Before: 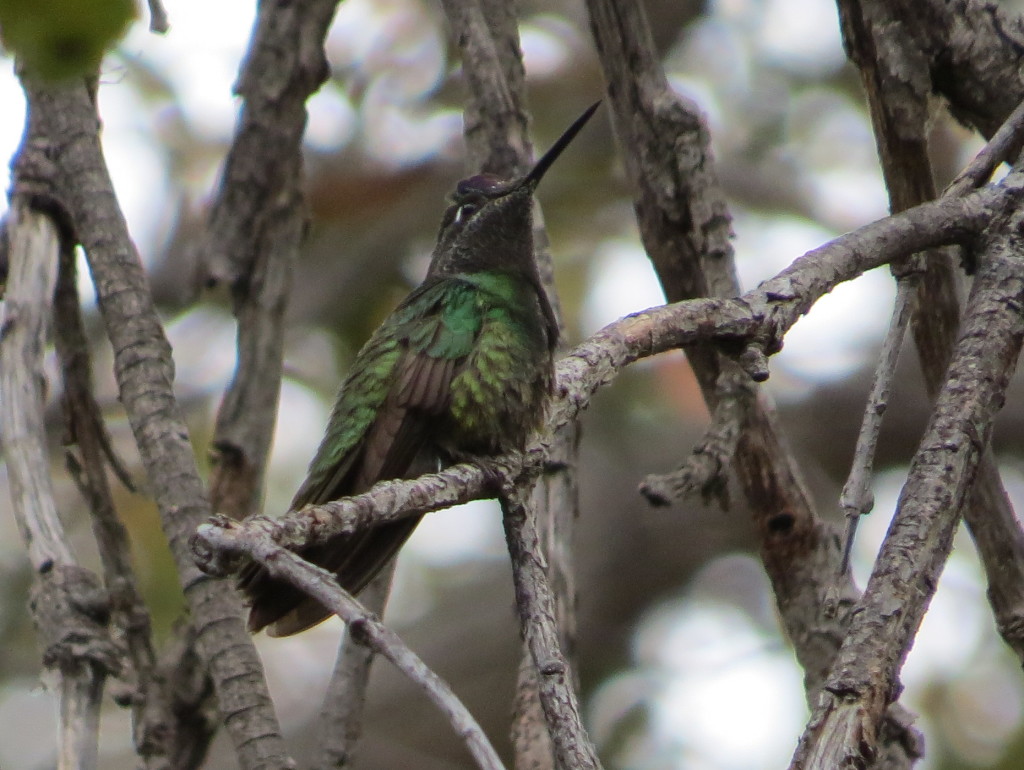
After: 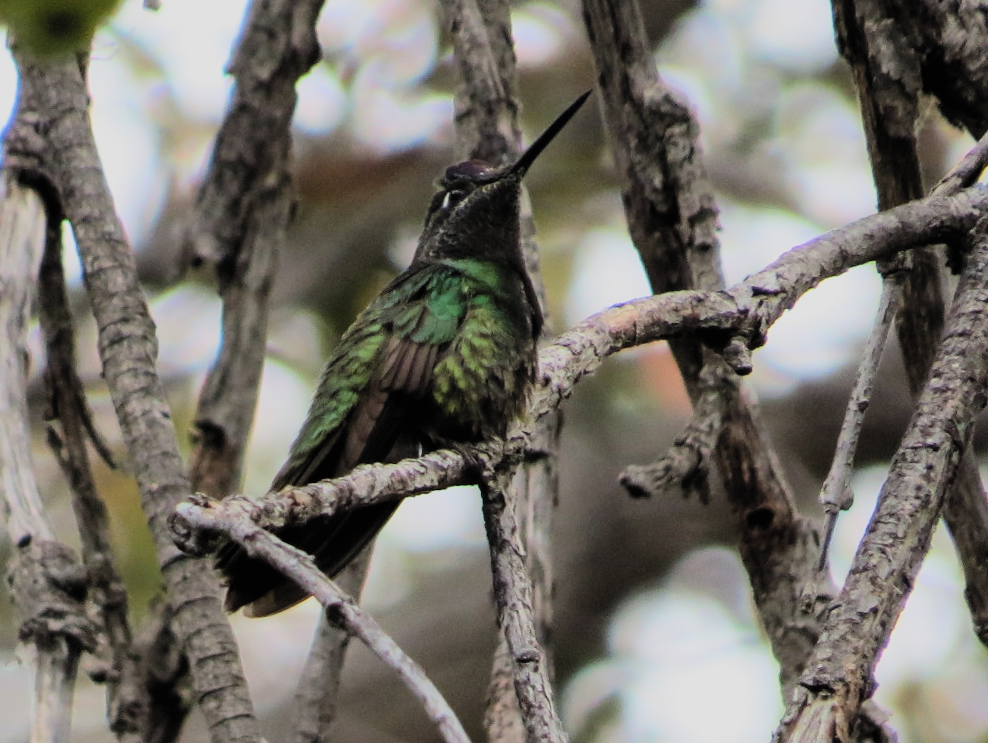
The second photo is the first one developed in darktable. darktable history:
crop and rotate: angle -1.55°
contrast brightness saturation: contrast 0.201, brightness 0.163, saturation 0.227
filmic rgb: black relative exposure -6.1 EV, white relative exposure 6.96 EV, hardness 2.25, color science v4 (2020), iterations of high-quality reconstruction 0
